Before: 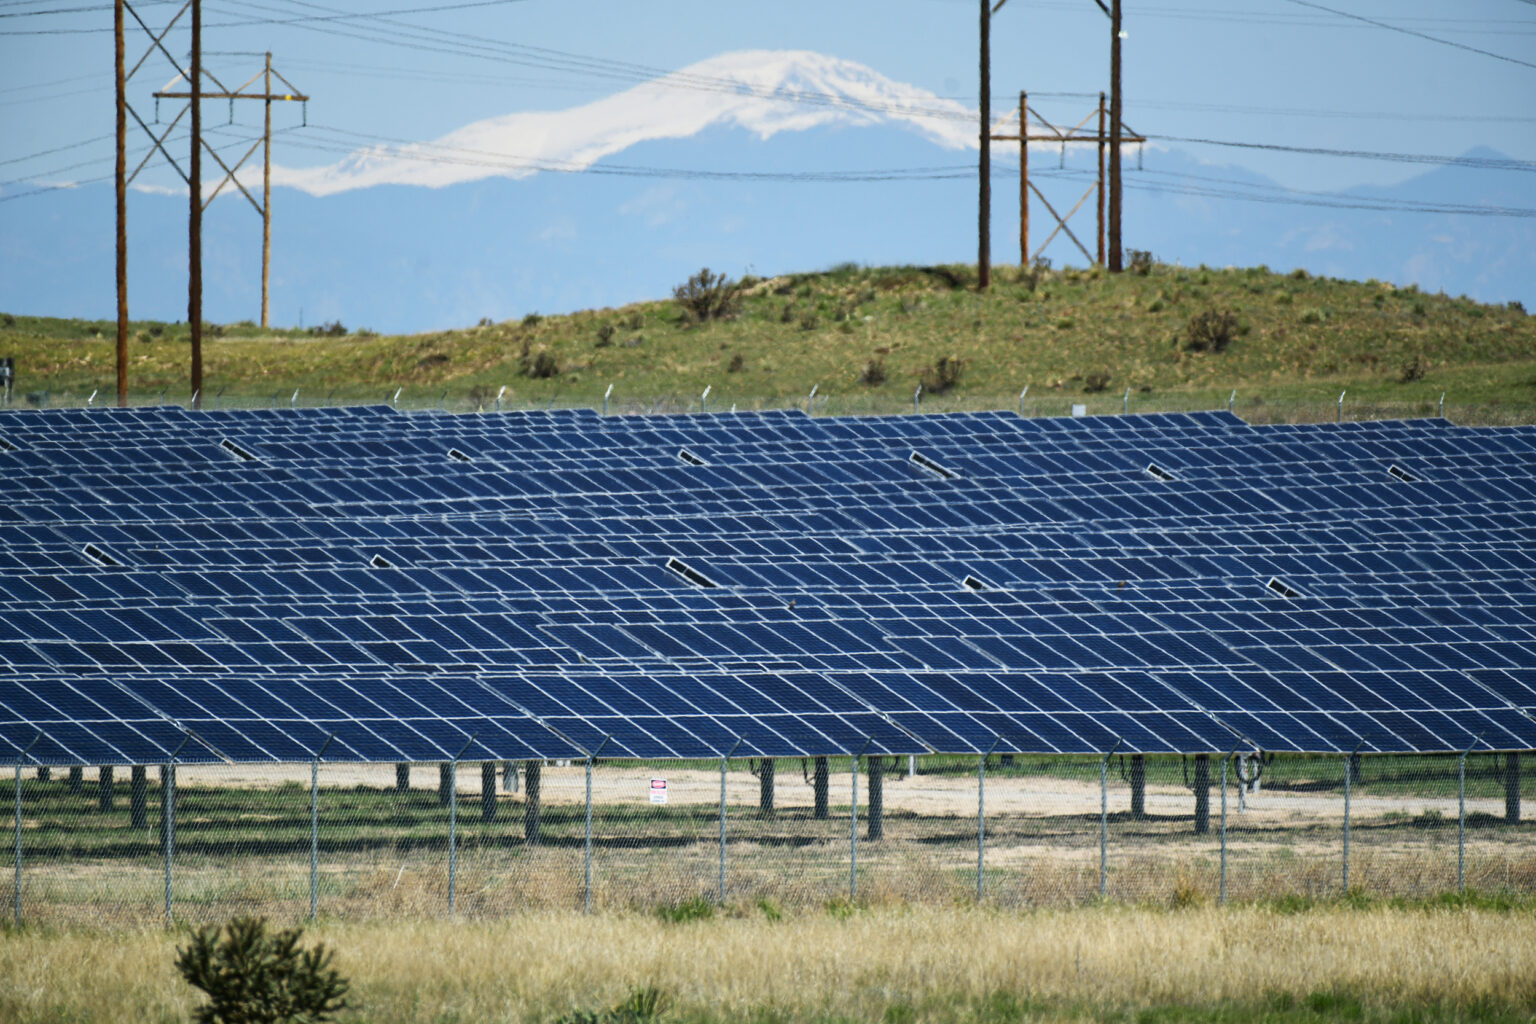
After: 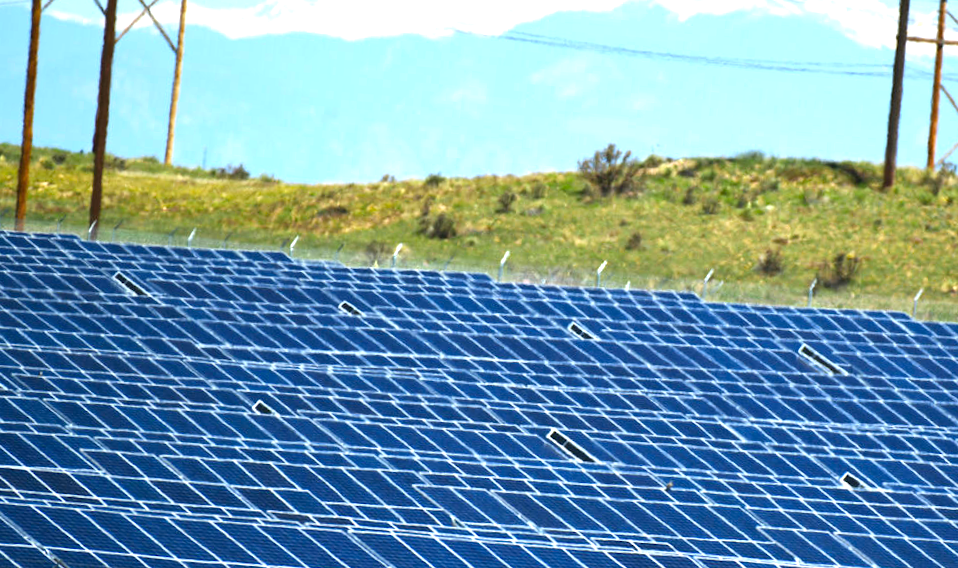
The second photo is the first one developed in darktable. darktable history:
color balance rgb: perceptual saturation grading › global saturation 20%, global vibrance 20%
crop and rotate: angle -4.99°, left 2.122%, top 6.945%, right 27.566%, bottom 30.519%
exposure: black level correction 0, exposure 1 EV, compensate exposure bias true, compensate highlight preservation false
